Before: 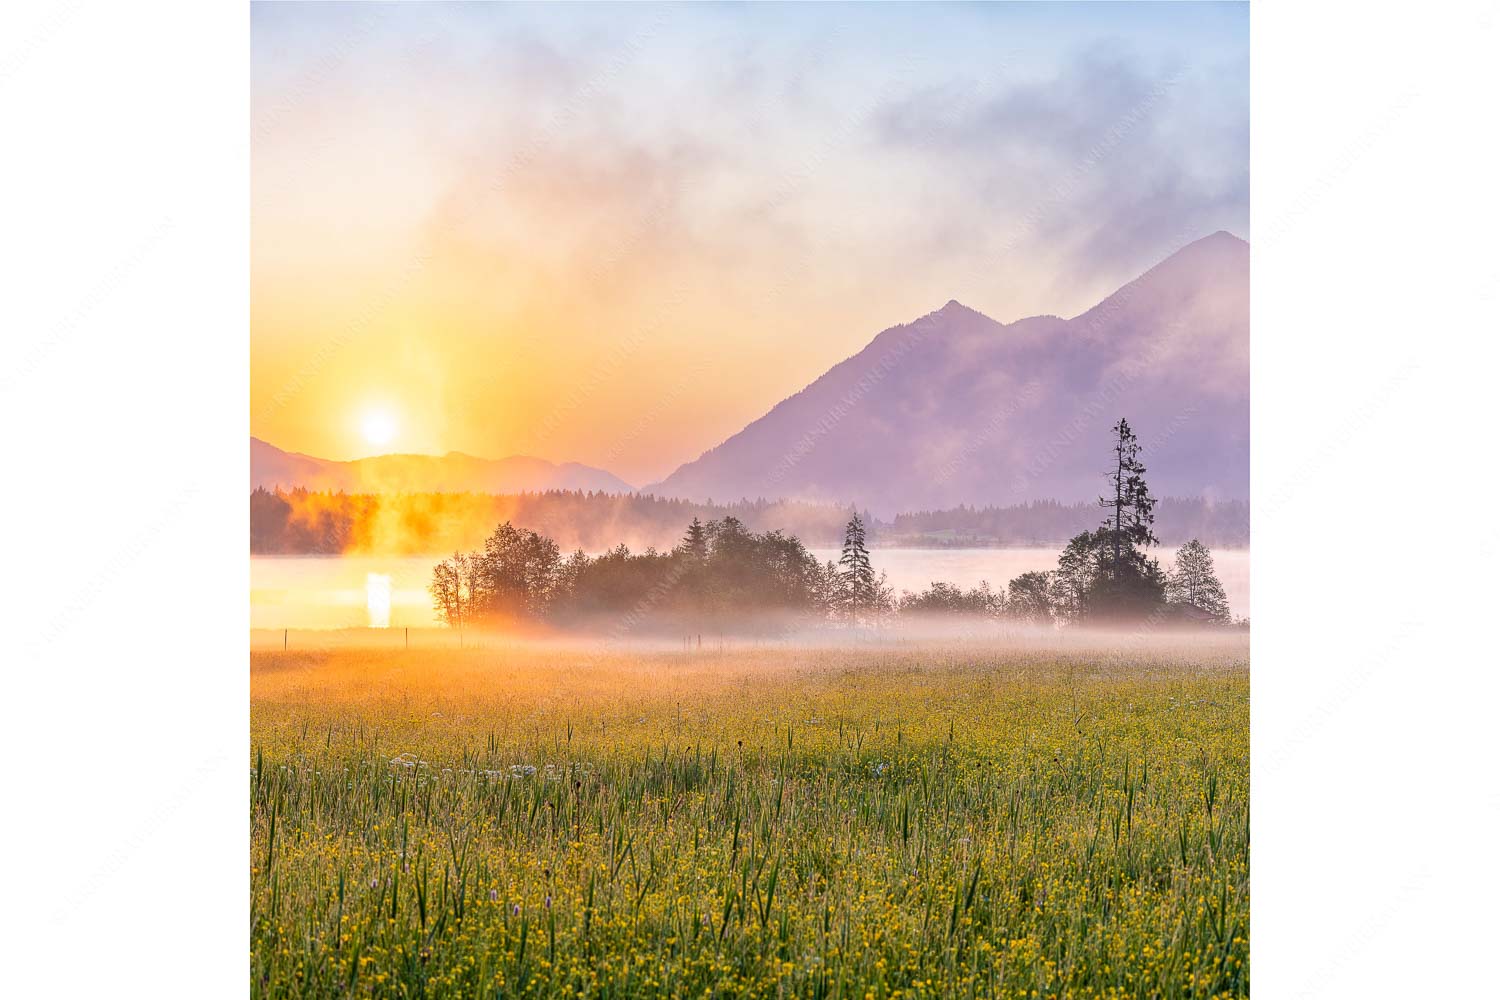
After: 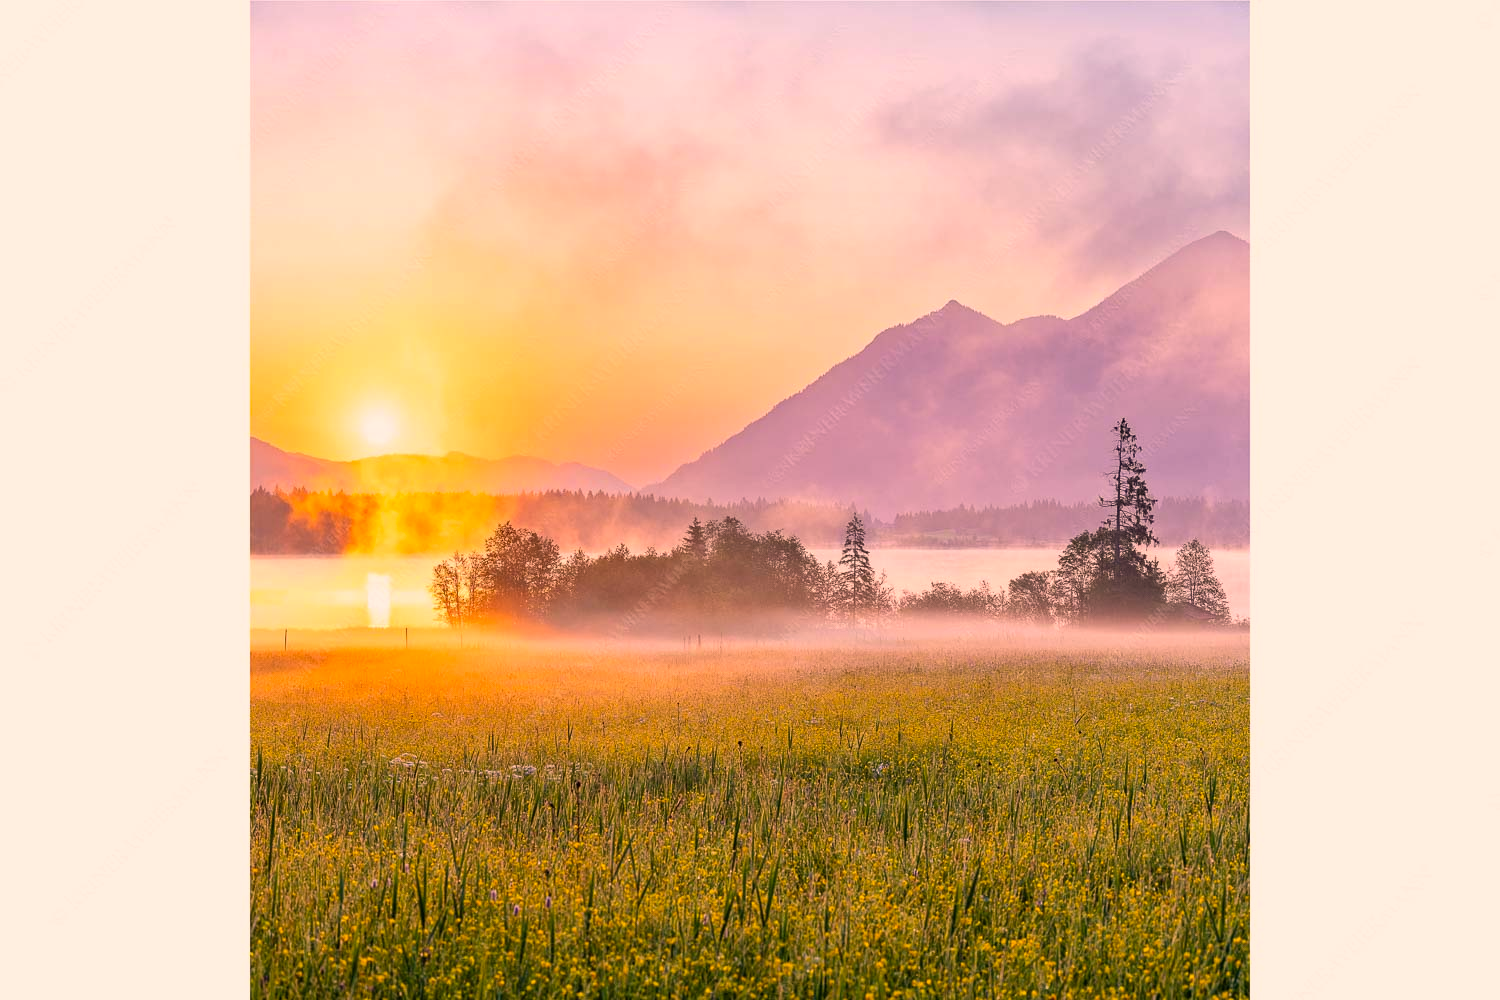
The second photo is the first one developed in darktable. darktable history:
color correction: highlights a* 21.88, highlights b* 22.25
white balance: red 0.974, blue 1.044
